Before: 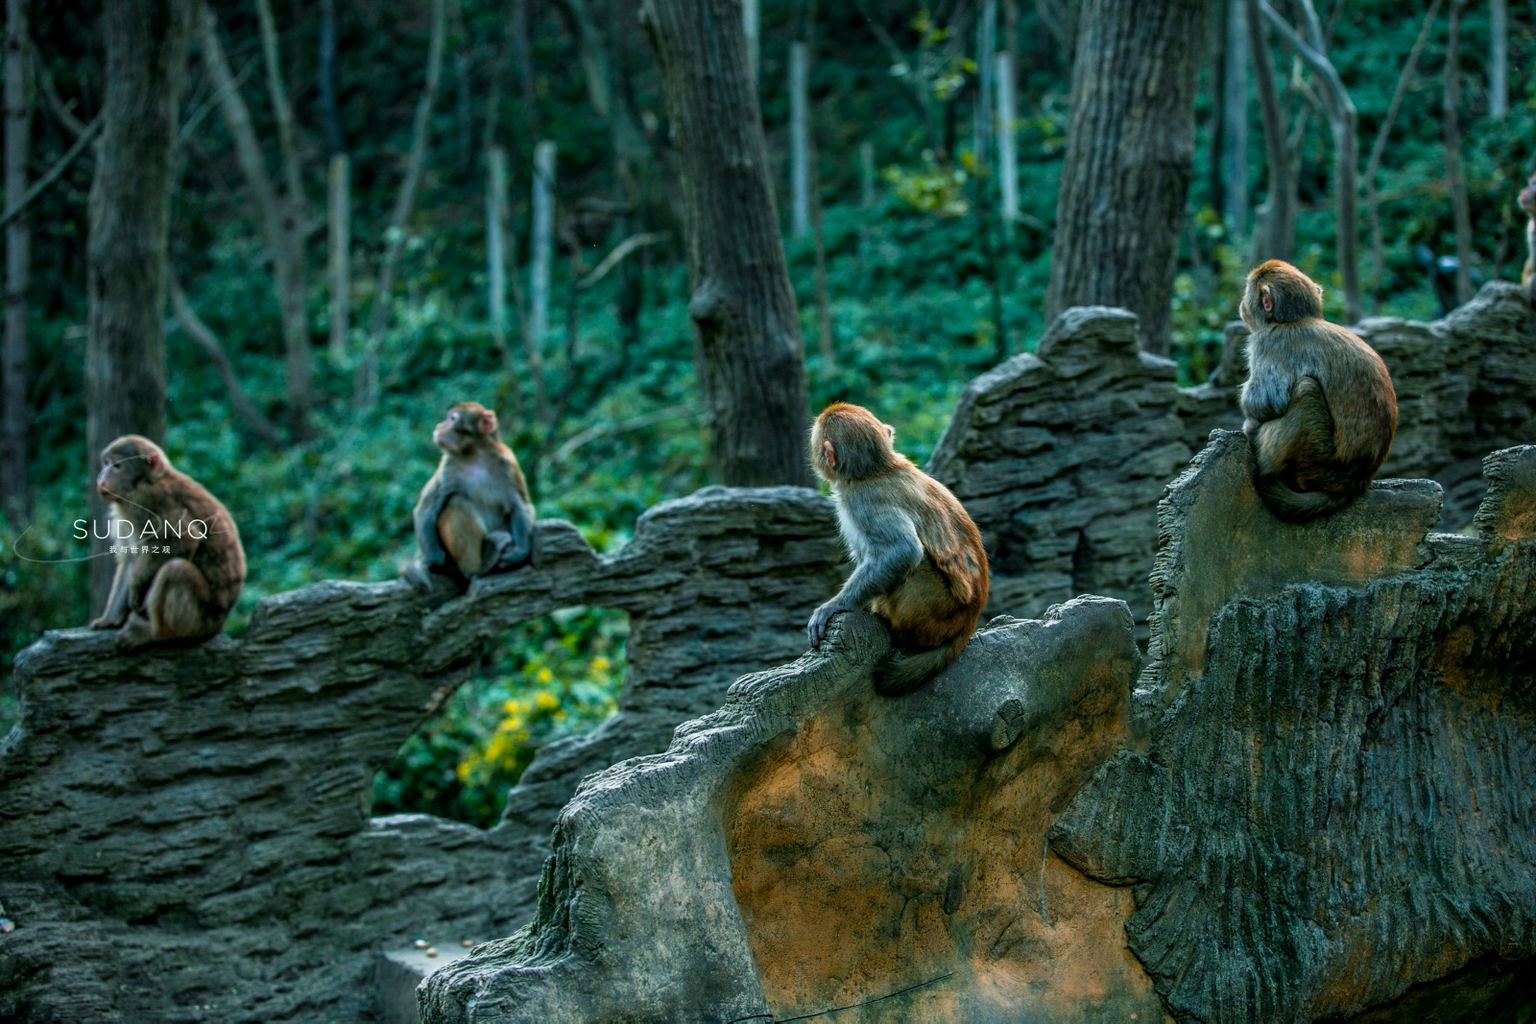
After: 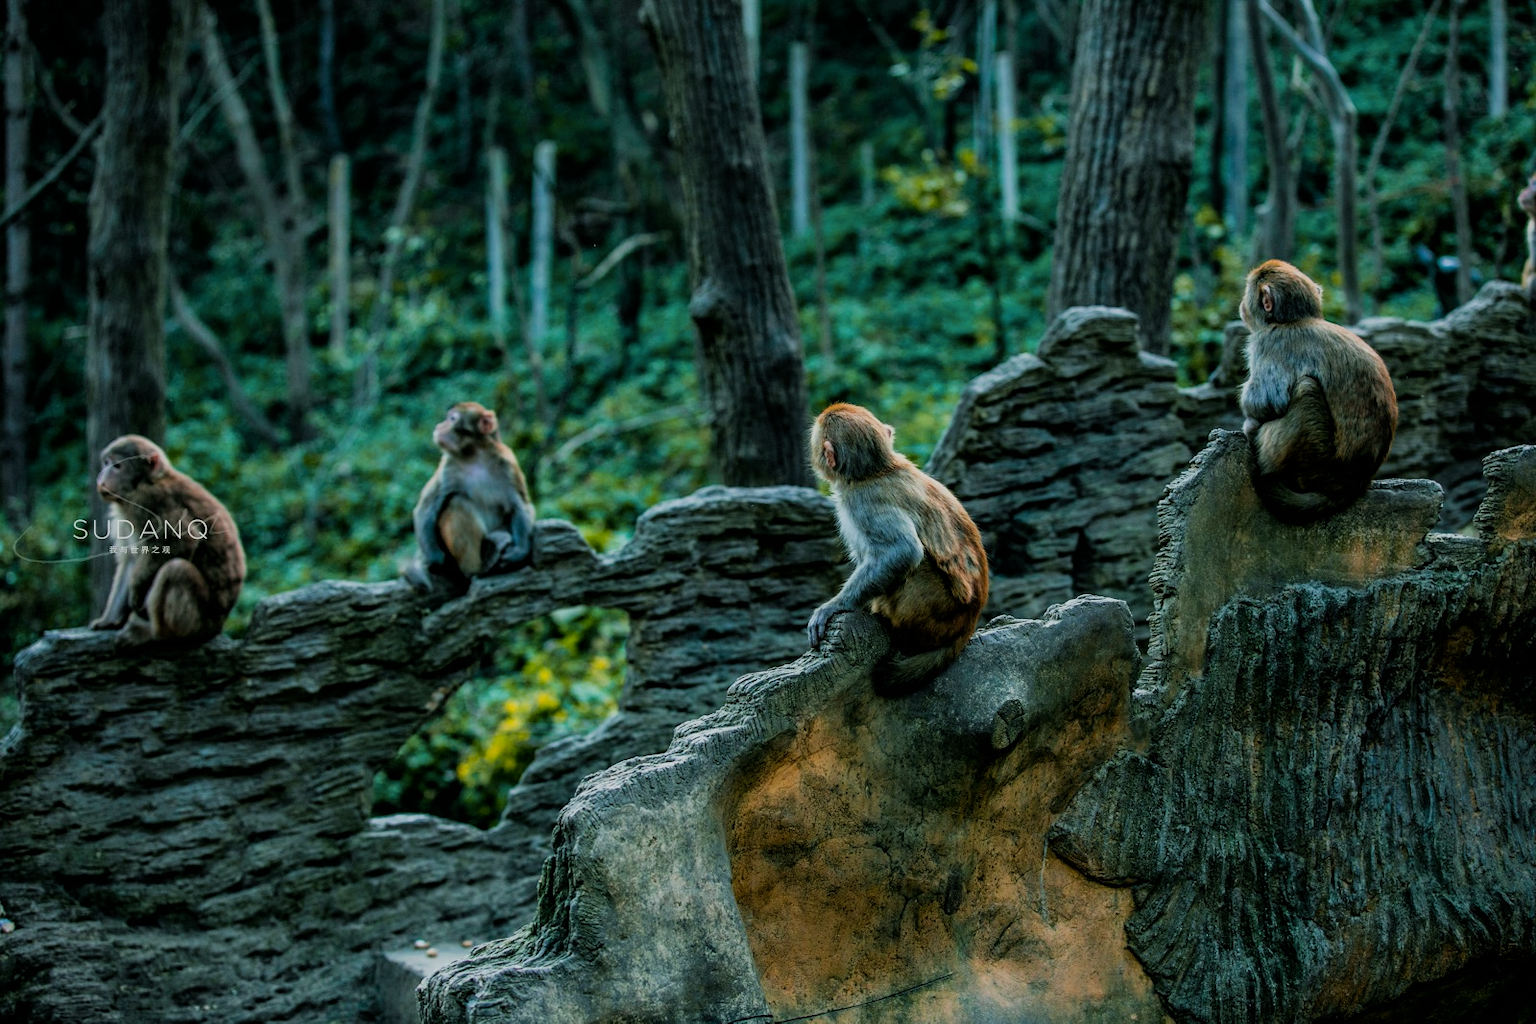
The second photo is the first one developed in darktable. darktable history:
tone equalizer: on, module defaults
filmic rgb: black relative exposure -7.65 EV, white relative exposure 4.56 EV, hardness 3.61, contrast 1.055
color zones: curves: ch2 [(0, 0.5) (0.143, 0.5) (0.286, 0.489) (0.415, 0.421) (0.571, 0.5) (0.714, 0.5) (0.857, 0.5) (1, 0.5)]
